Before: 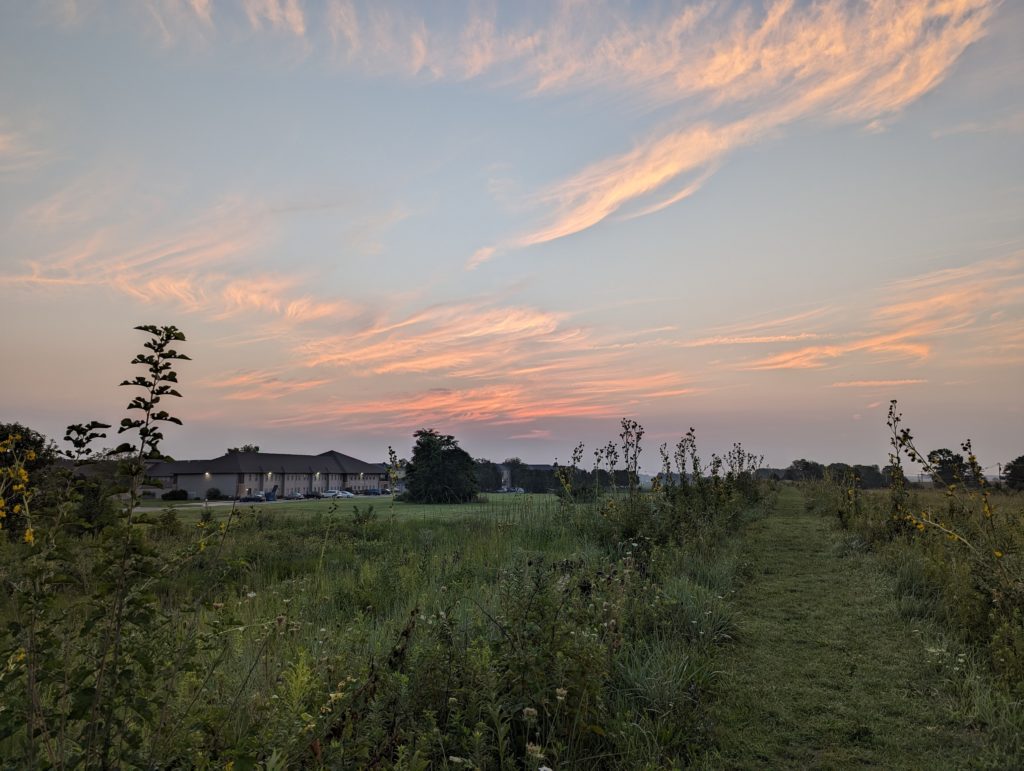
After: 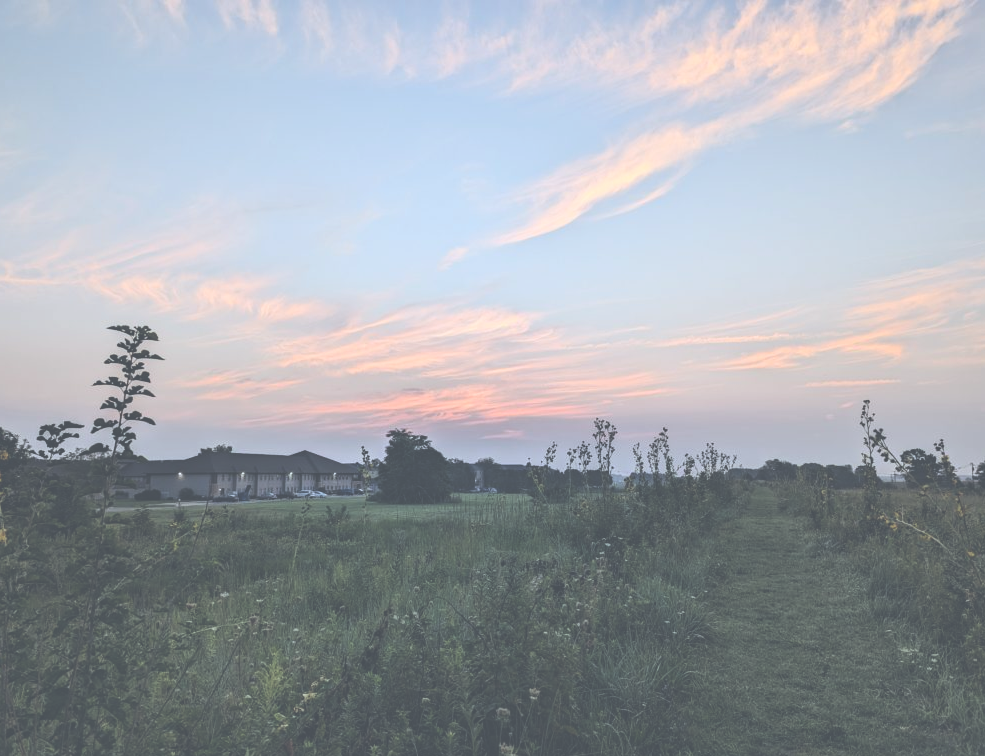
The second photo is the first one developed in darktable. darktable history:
color calibration: illuminant custom, x 0.368, y 0.373, temperature 4331.71 K
crop and rotate: left 2.654%, right 1.13%, bottom 1.873%
contrast brightness saturation: contrast 0.238, brightness 0.088
exposure: black level correction -0.086, compensate highlight preservation false
